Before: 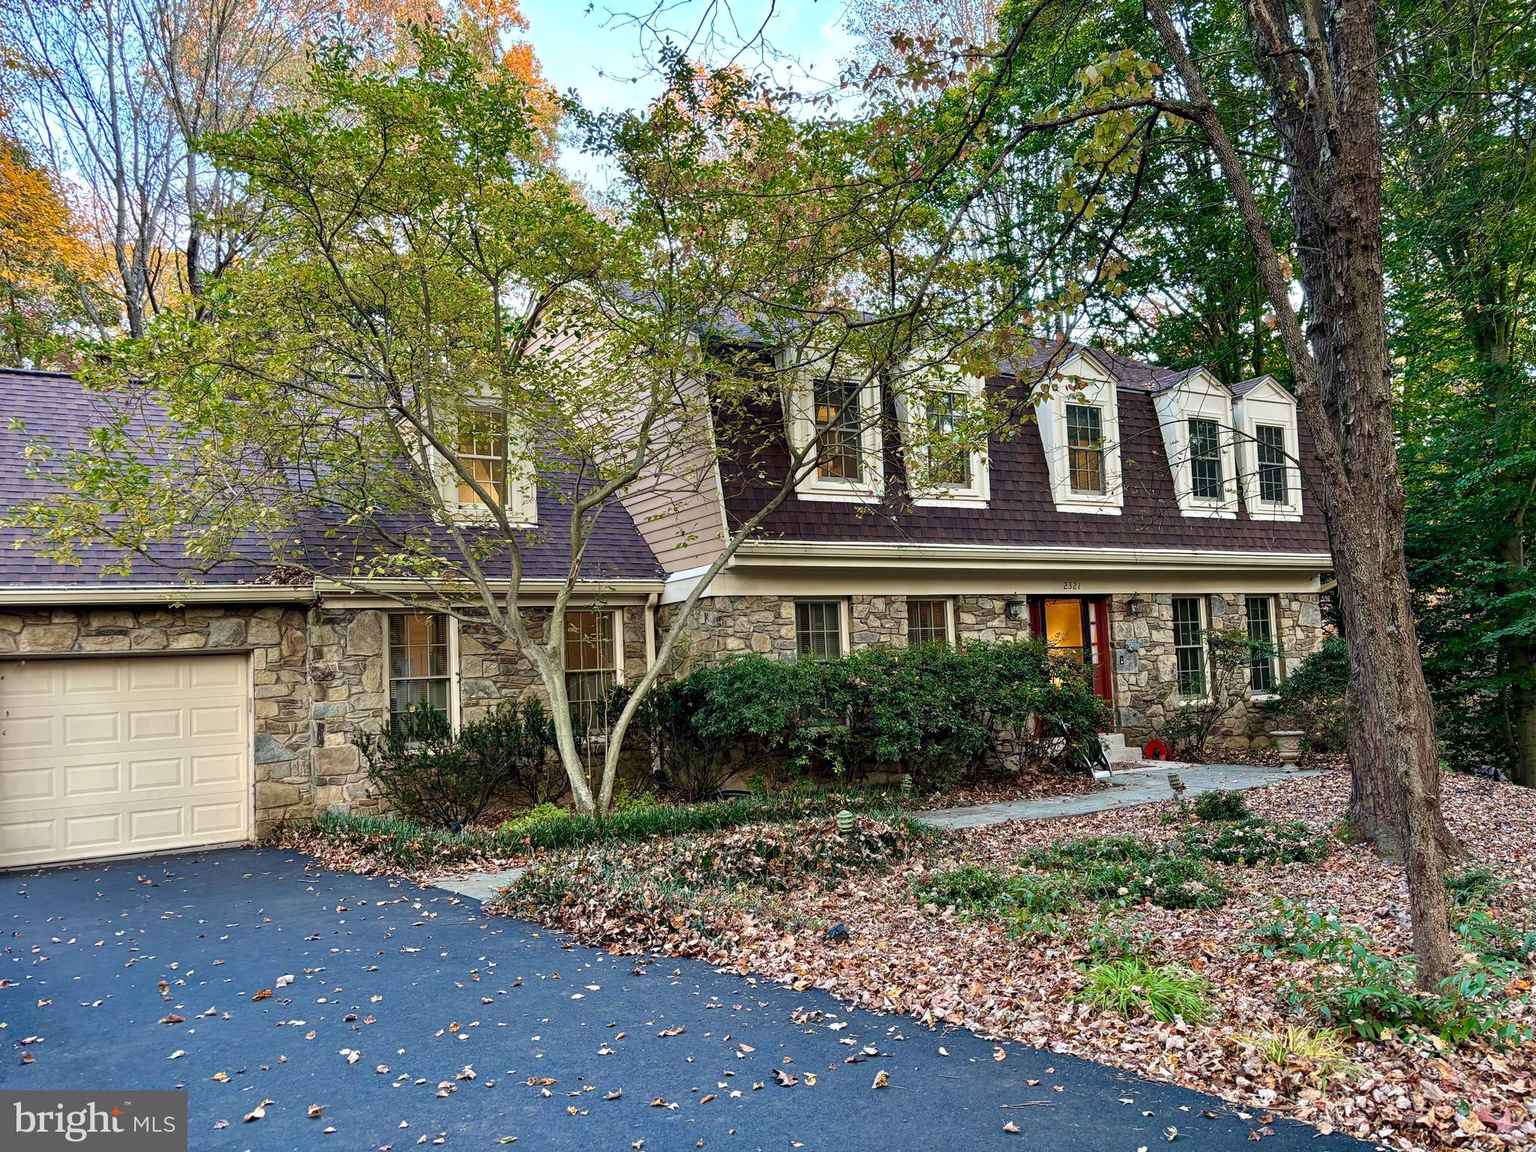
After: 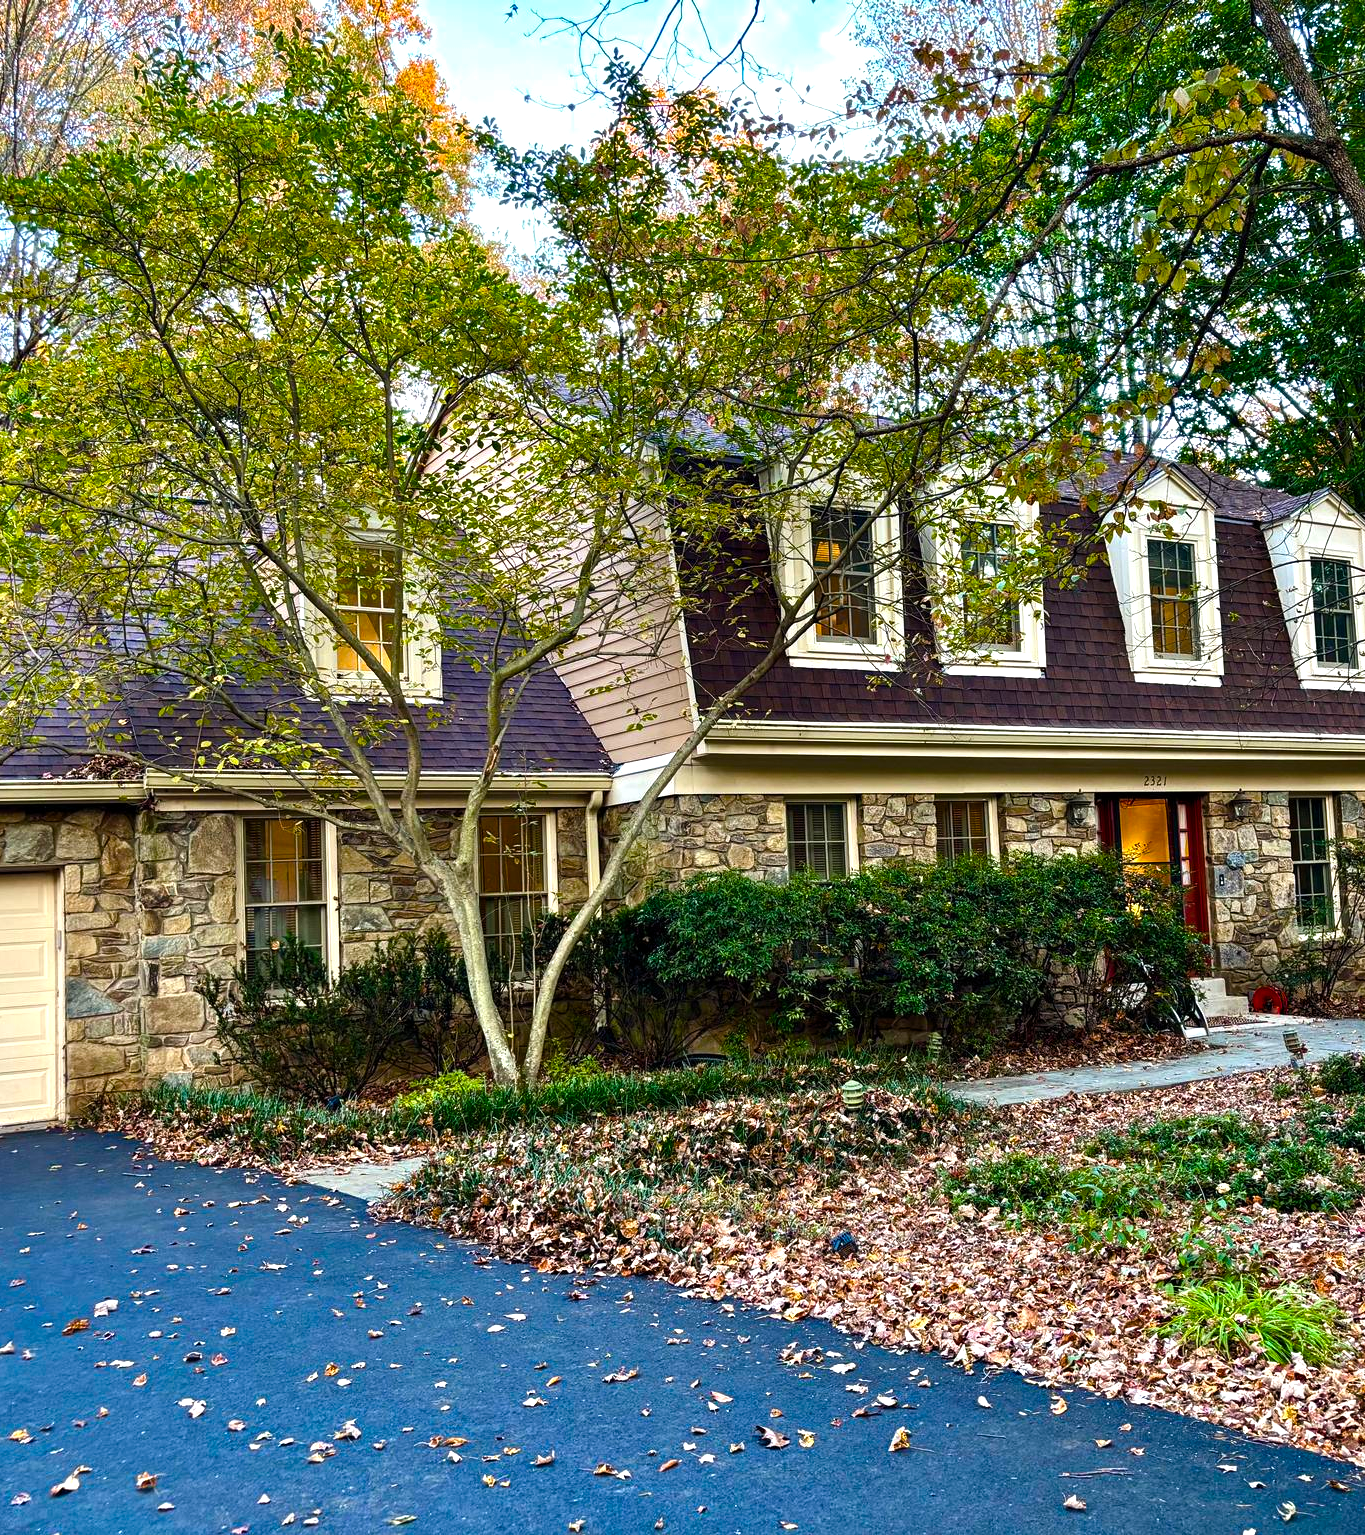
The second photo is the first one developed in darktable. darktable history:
color balance rgb: linear chroma grading › global chroma 16.62%, perceptual saturation grading › highlights -8.63%, perceptual saturation grading › mid-tones 18.66%, perceptual saturation grading › shadows 28.49%, perceptual brilliance grading › highlights 14.22%, perceptual brilliance grading › shadows -18.96%, global vibrance 27.71%
crop and rotate: left 13.409%, right 19.924%
